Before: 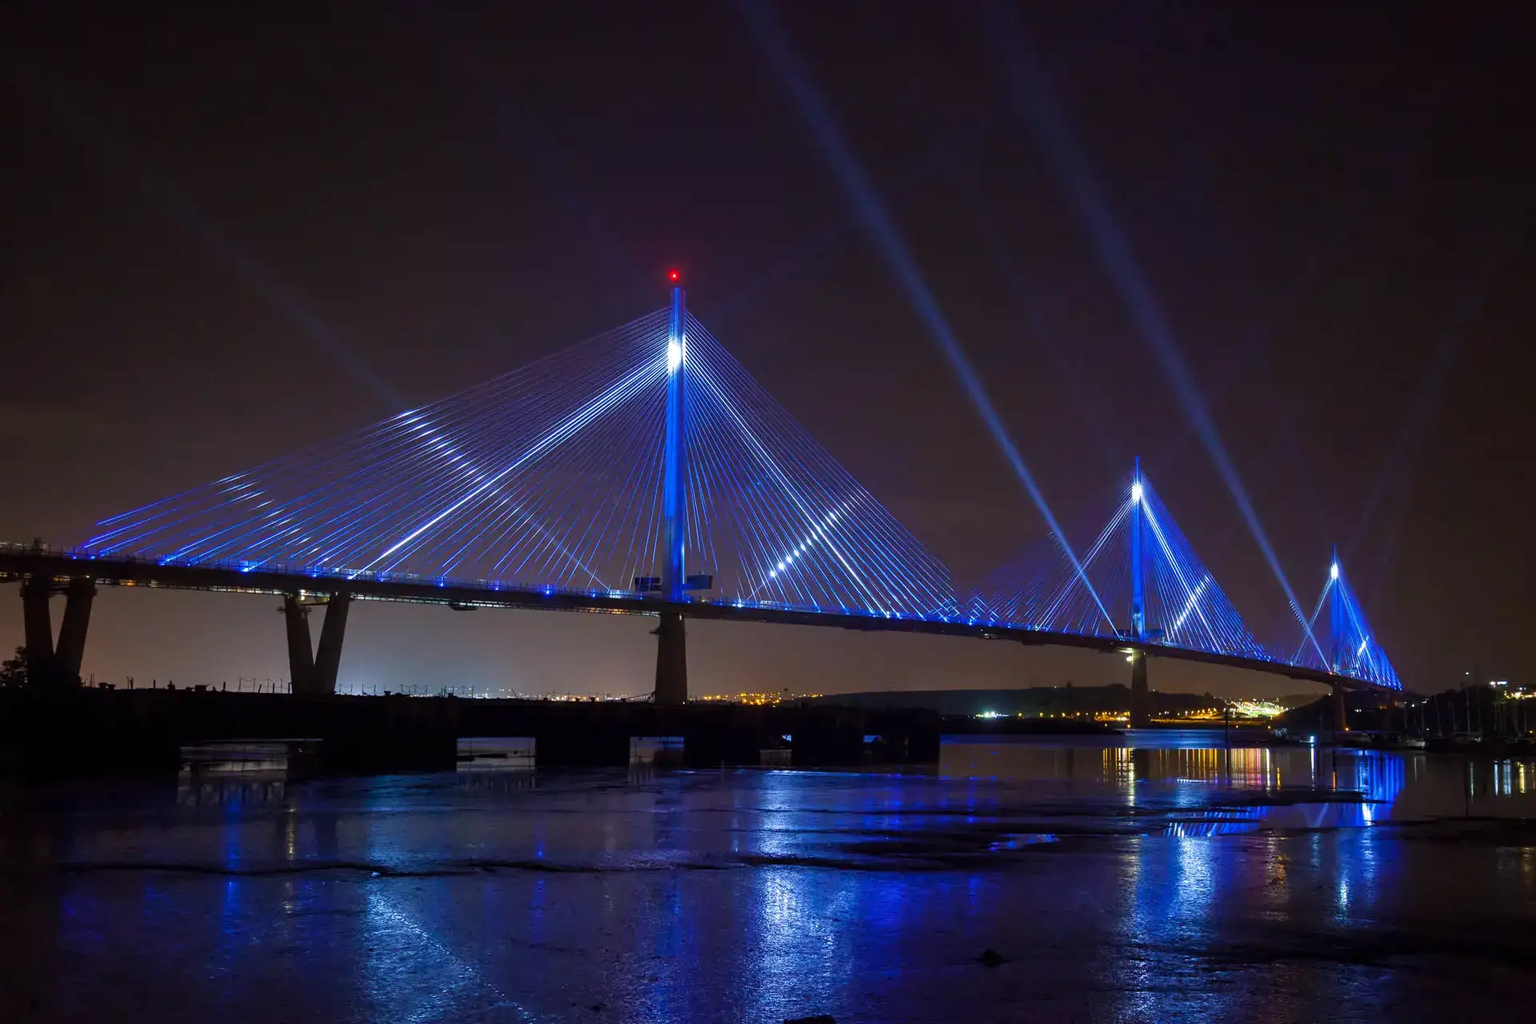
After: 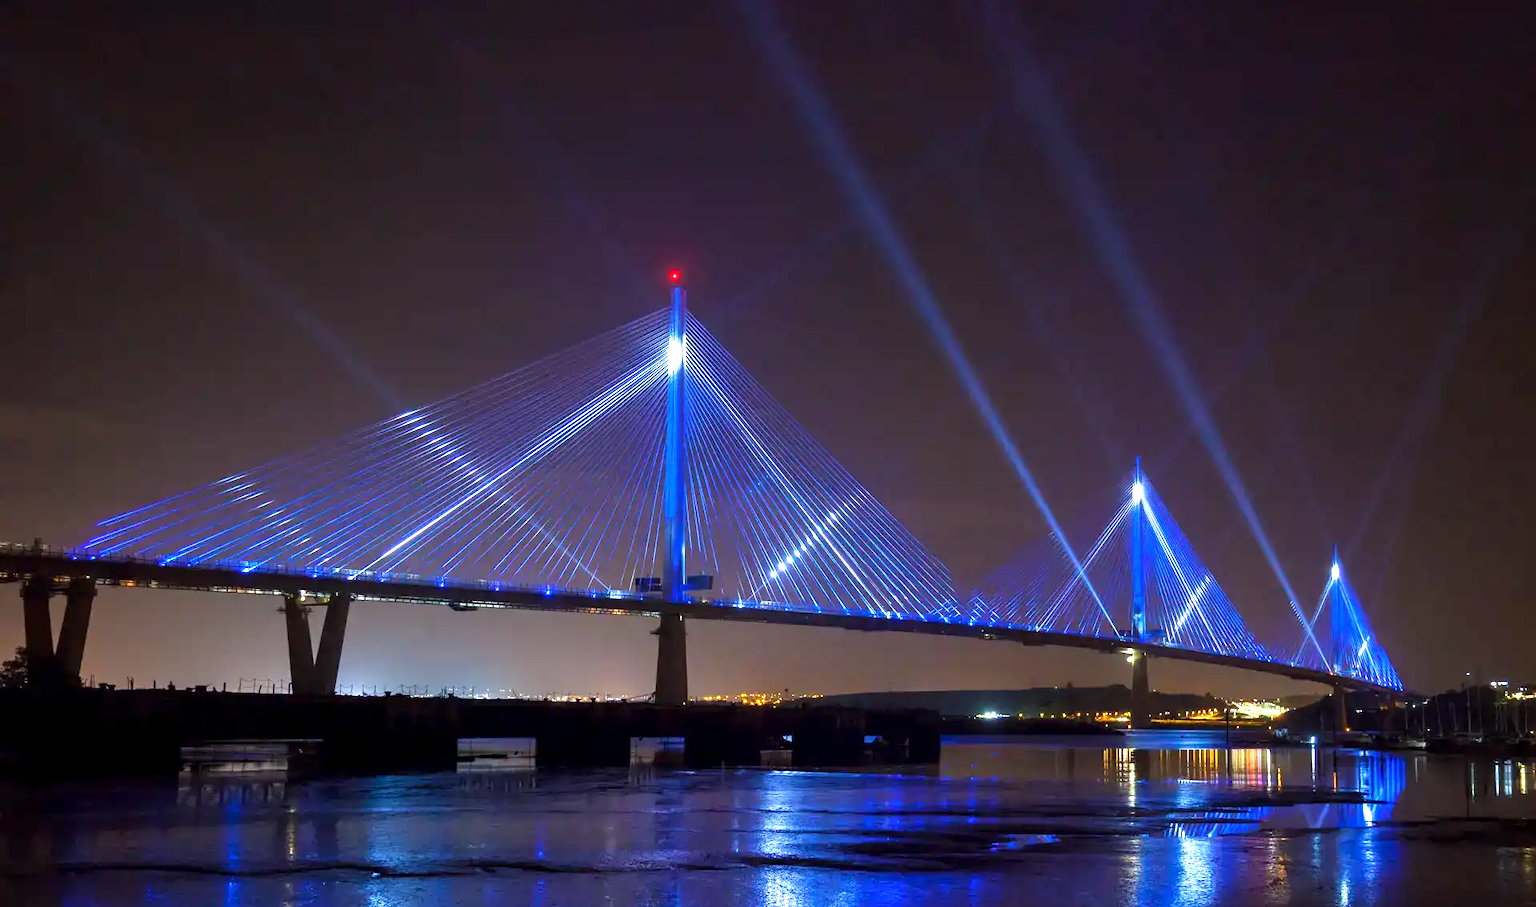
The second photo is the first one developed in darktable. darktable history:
exposure: black level correction 0.001, exposure 0.961 EV, compensate highlight preservation false
crop and rotate: top 0%, bottom 11.385%
